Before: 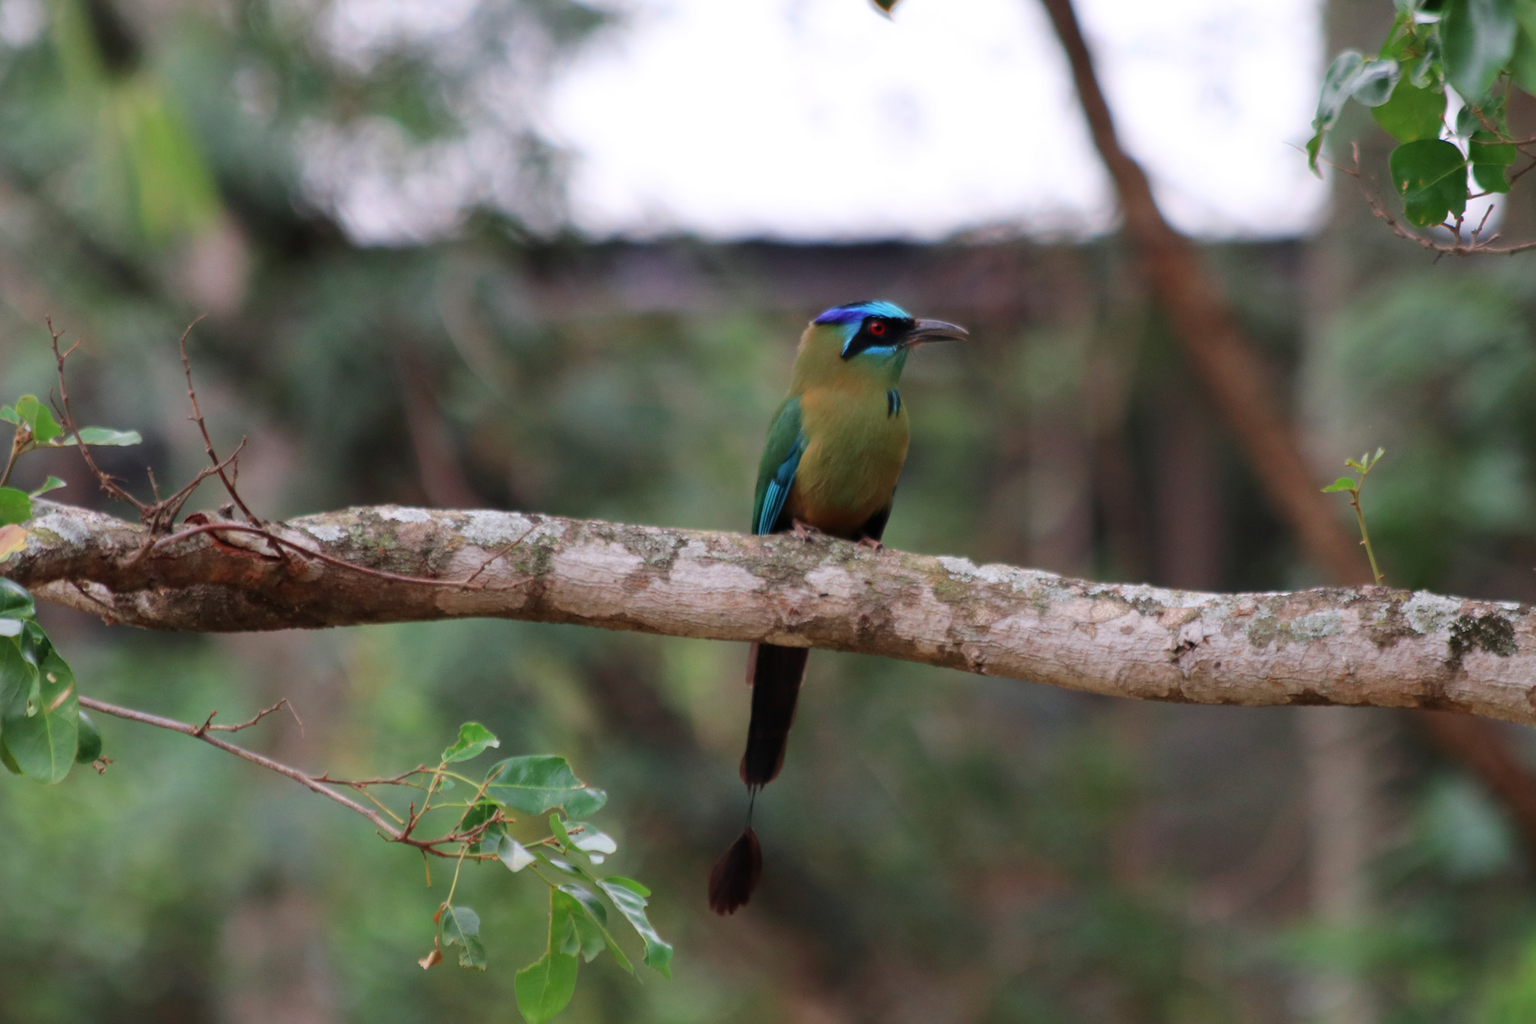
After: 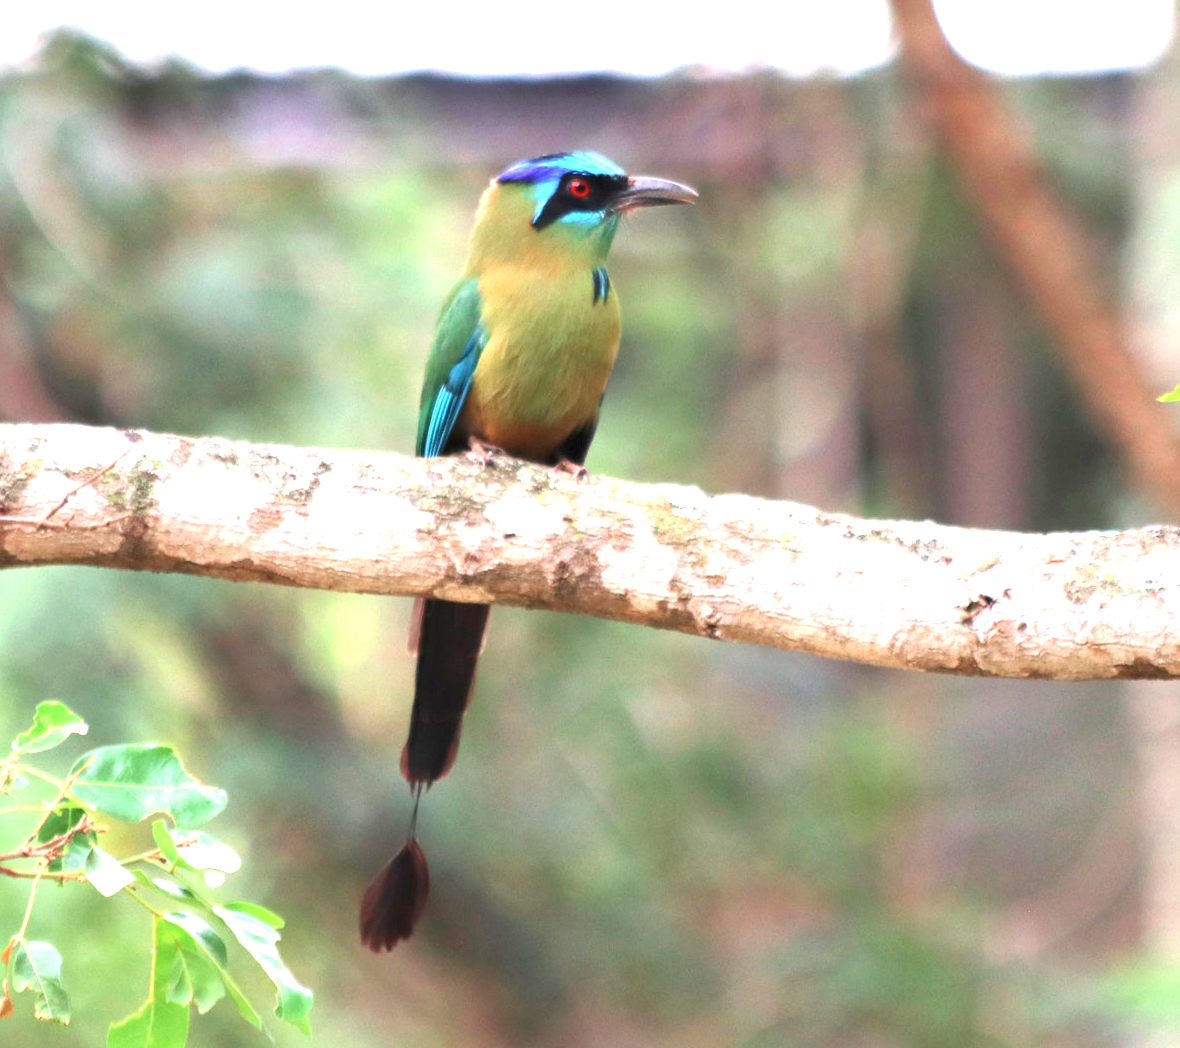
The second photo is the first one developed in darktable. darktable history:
crop and rotate: left 28.176%, top 17.992%, right 12.775%, bottom 3.359%
exposure: black level correction 0, exposure 2.165 EV, compensate highlight preservation false
